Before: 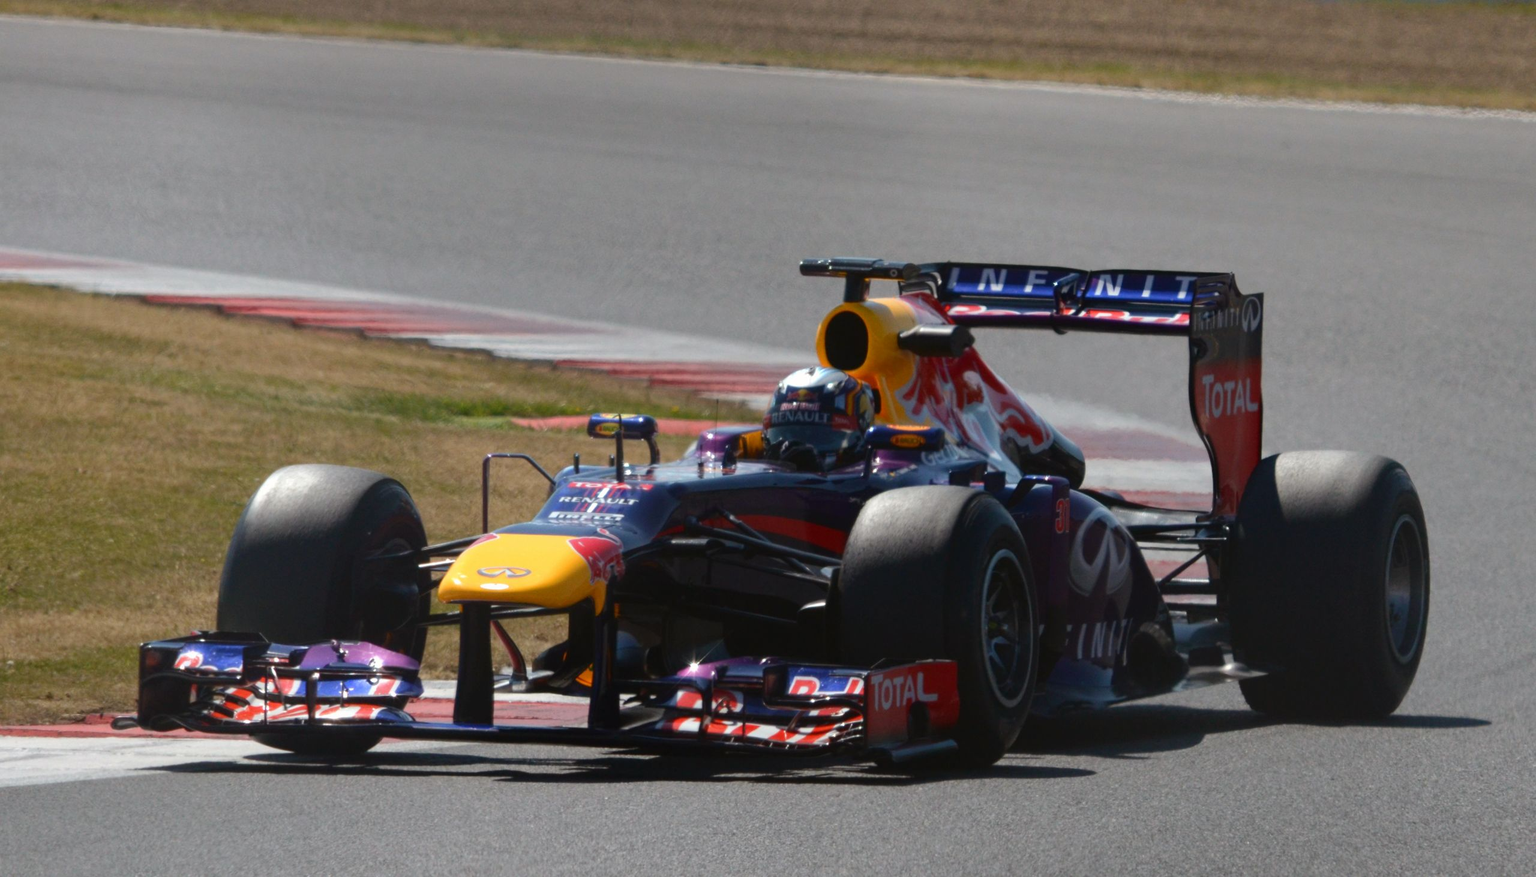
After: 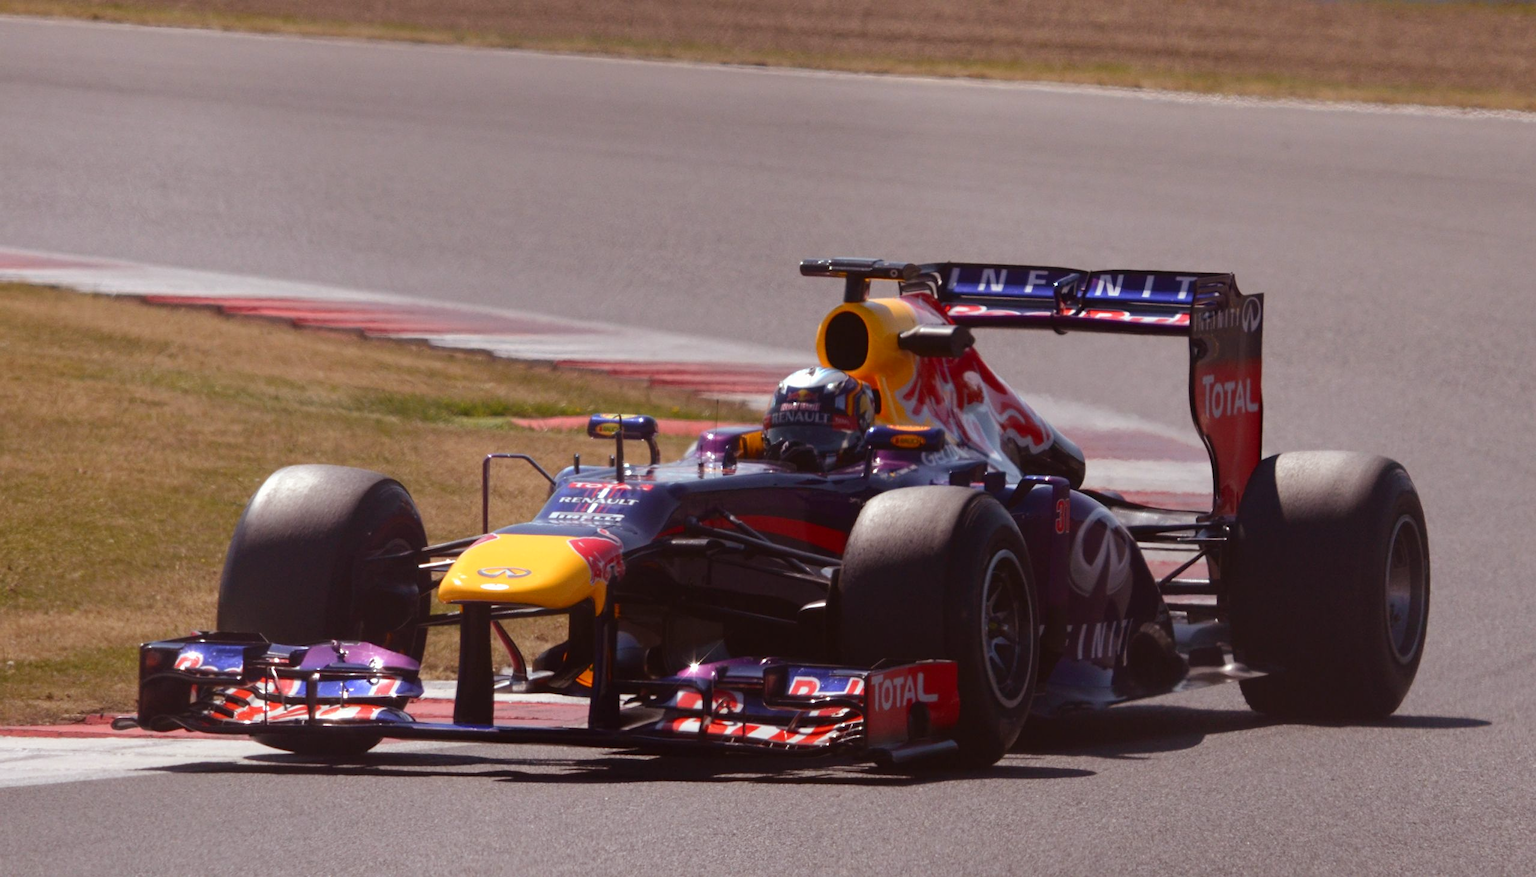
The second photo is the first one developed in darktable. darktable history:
rgb levels: mode RGB, independent channels, levels [[0, 0.474, 1], [0, 0.5, 1], [0, 0.5, 1]]
sharpen: amount 0.2
